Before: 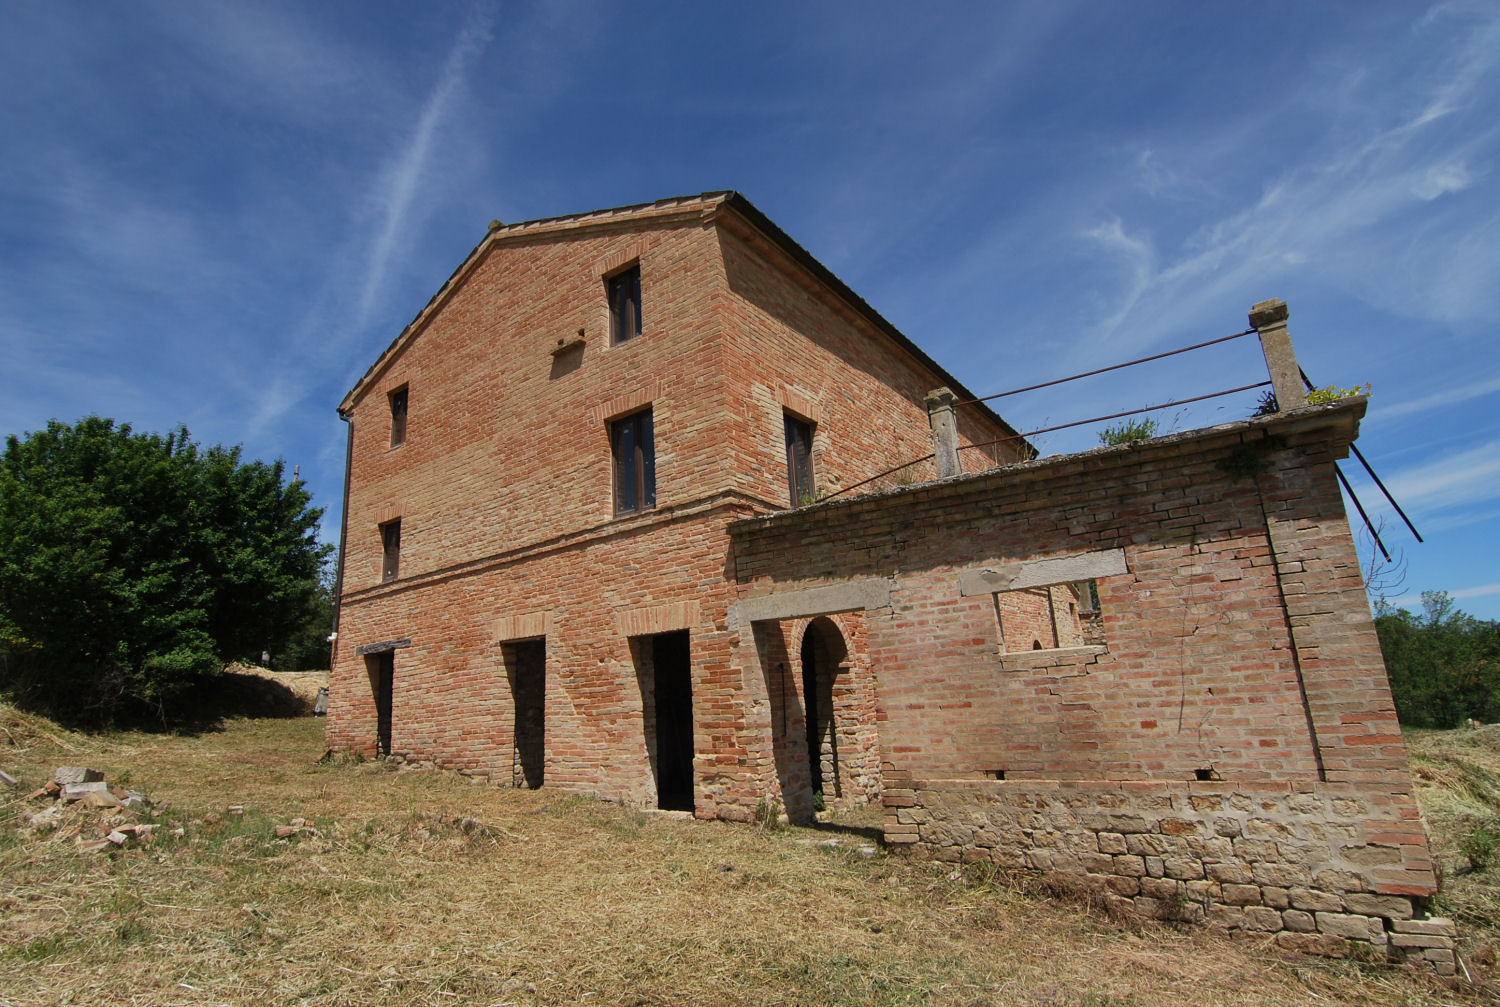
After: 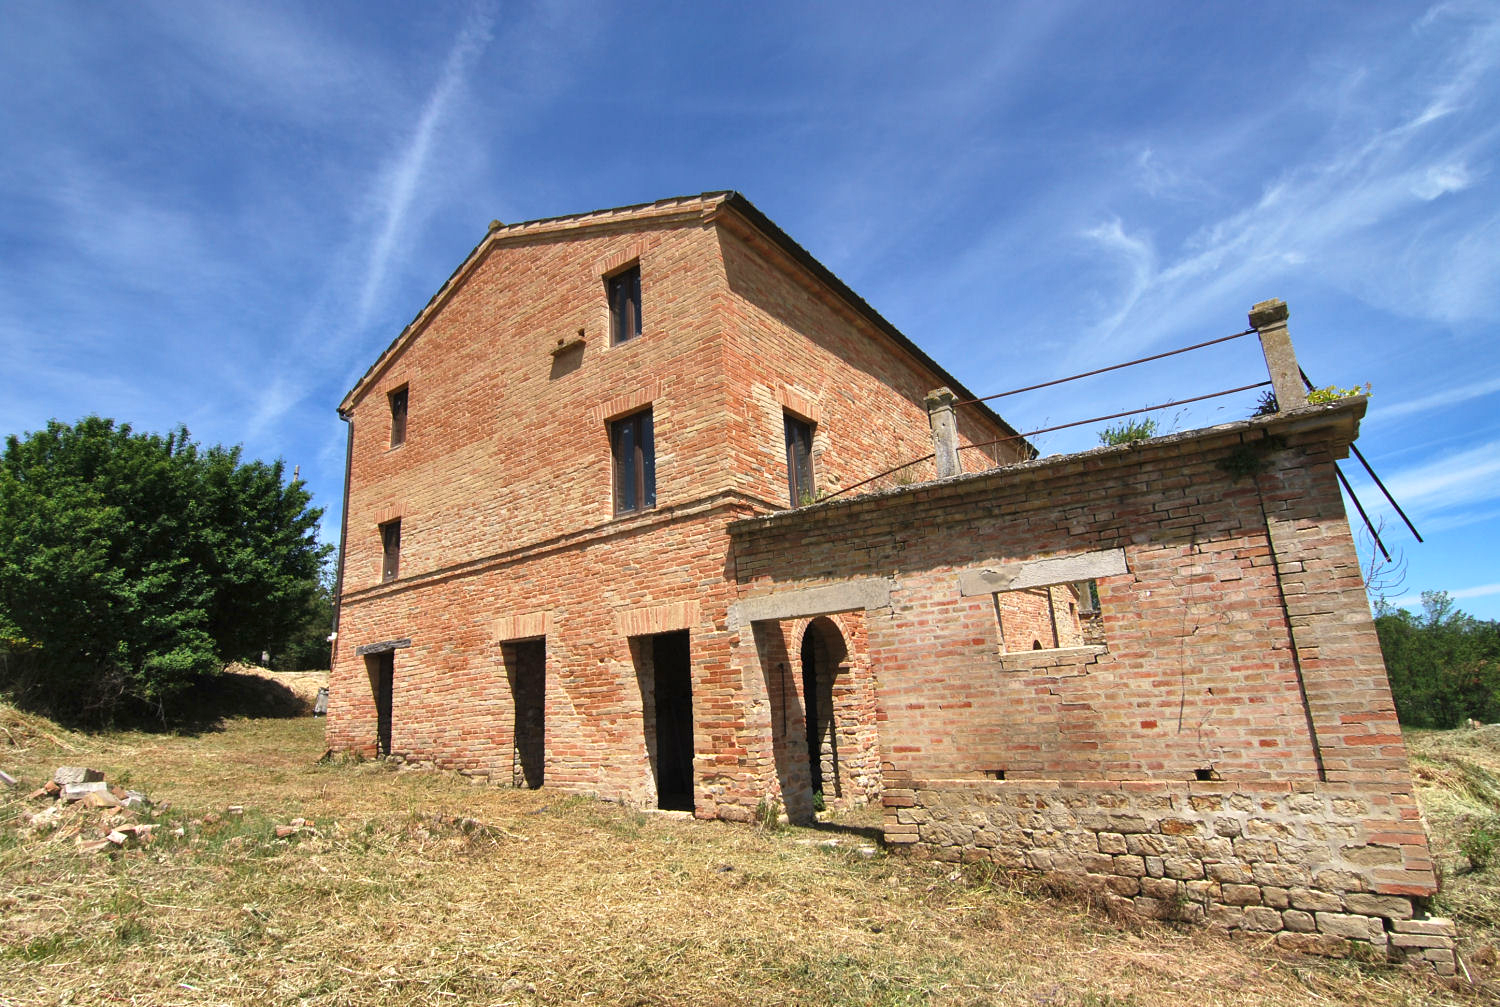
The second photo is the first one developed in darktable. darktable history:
shadows and highlights: low approximation 0.01, soften with gaussian
exposure: black level correction 0, exposure 0.9 EV, compensate exposure bias true, compensate highlight preservation false
